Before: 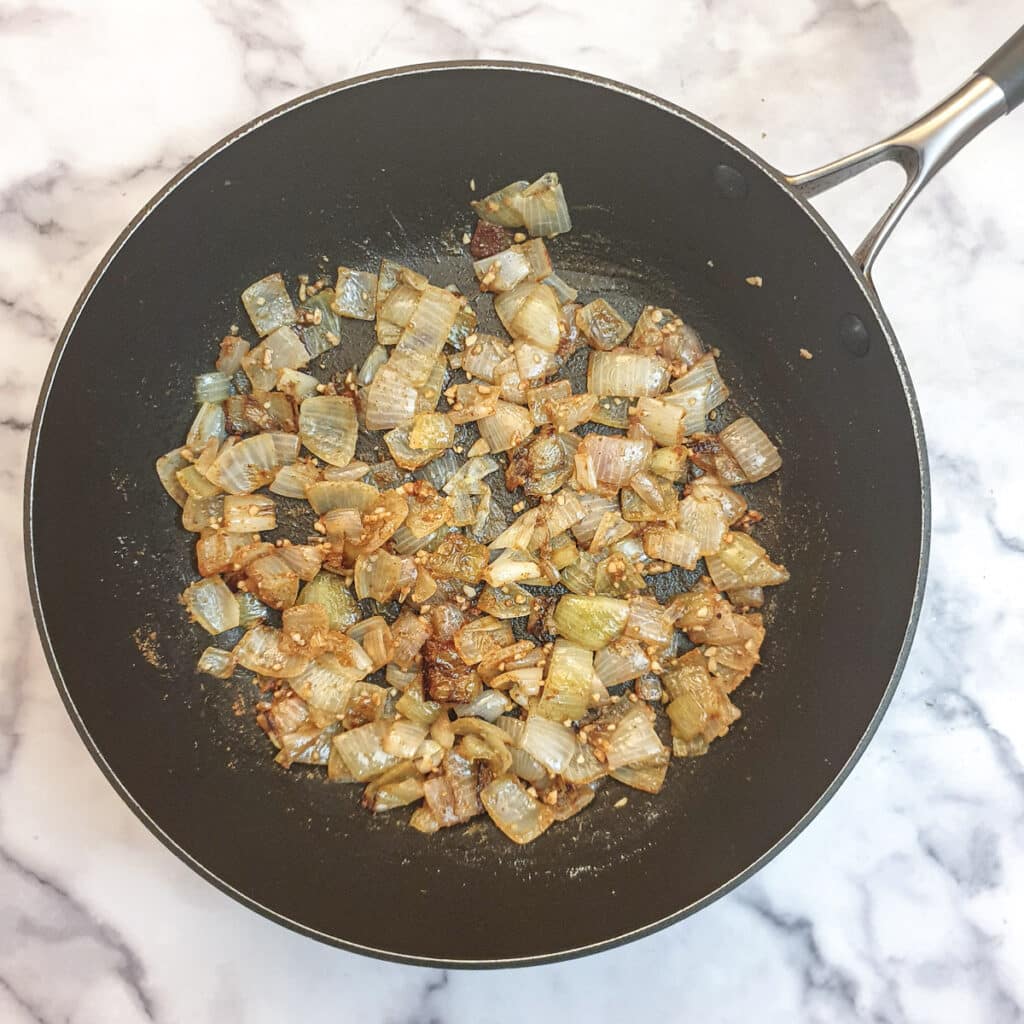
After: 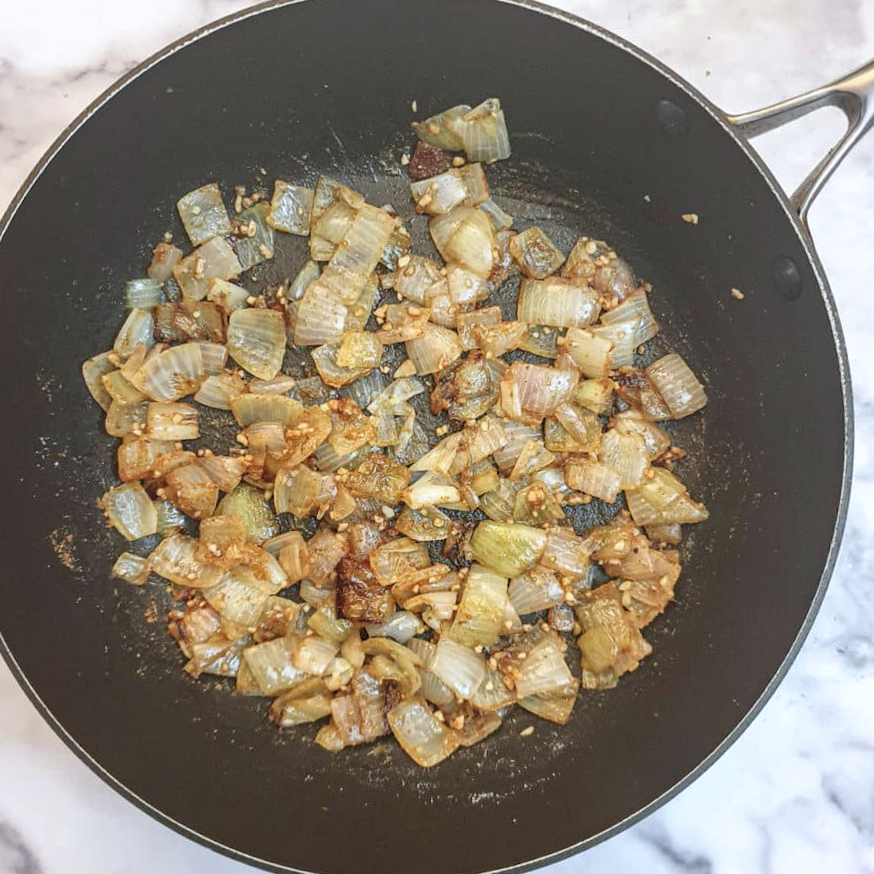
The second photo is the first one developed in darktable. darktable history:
crop and rotate: angle -3.27°, left 5.211%, top 5.211%, right 4.607%, bottom 4.607%
white balance: red 0.983, blue 1.036
